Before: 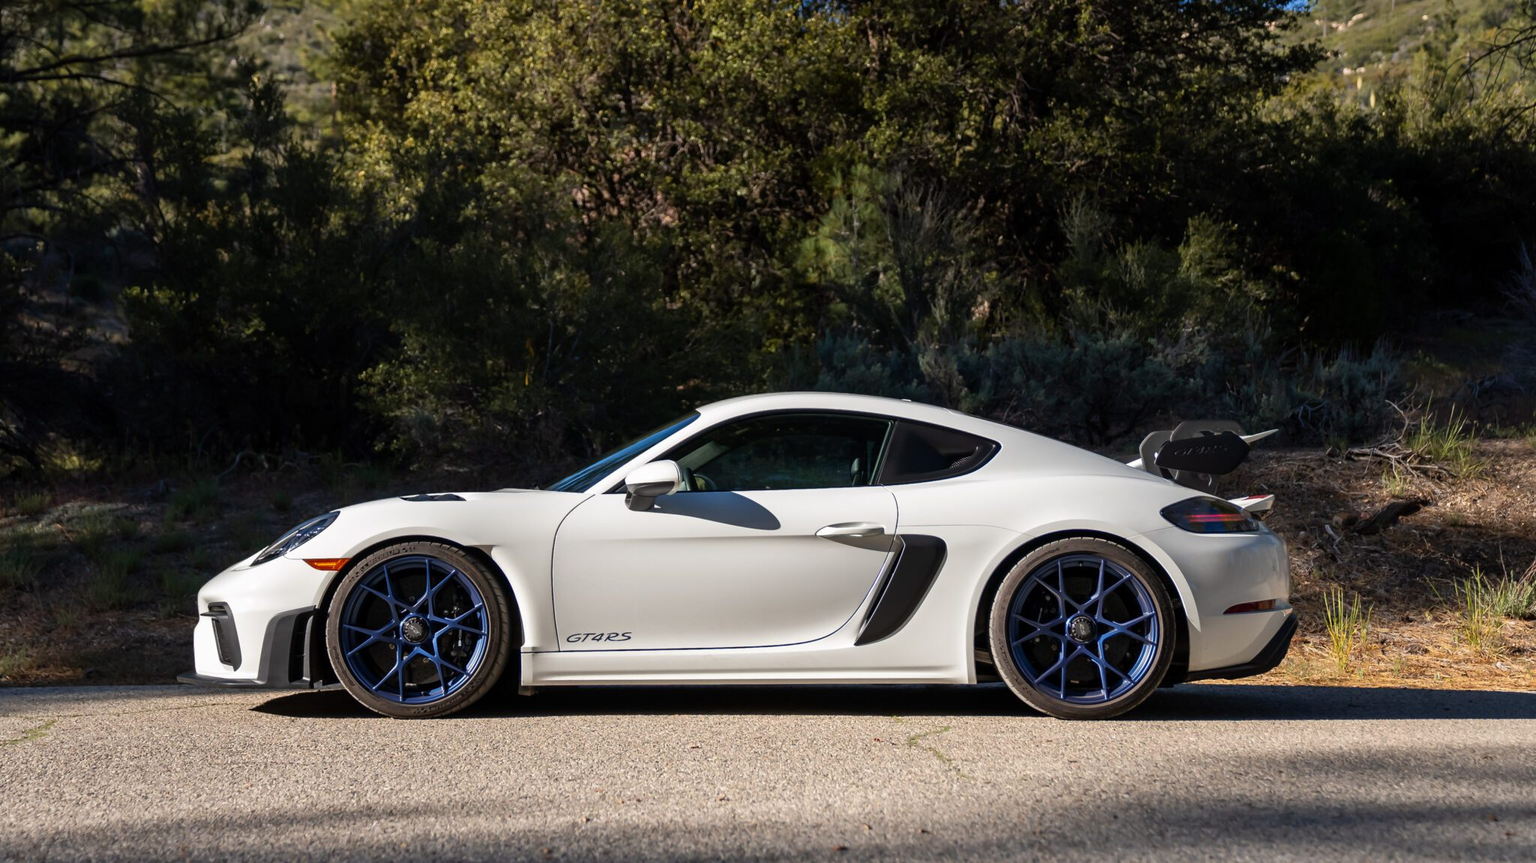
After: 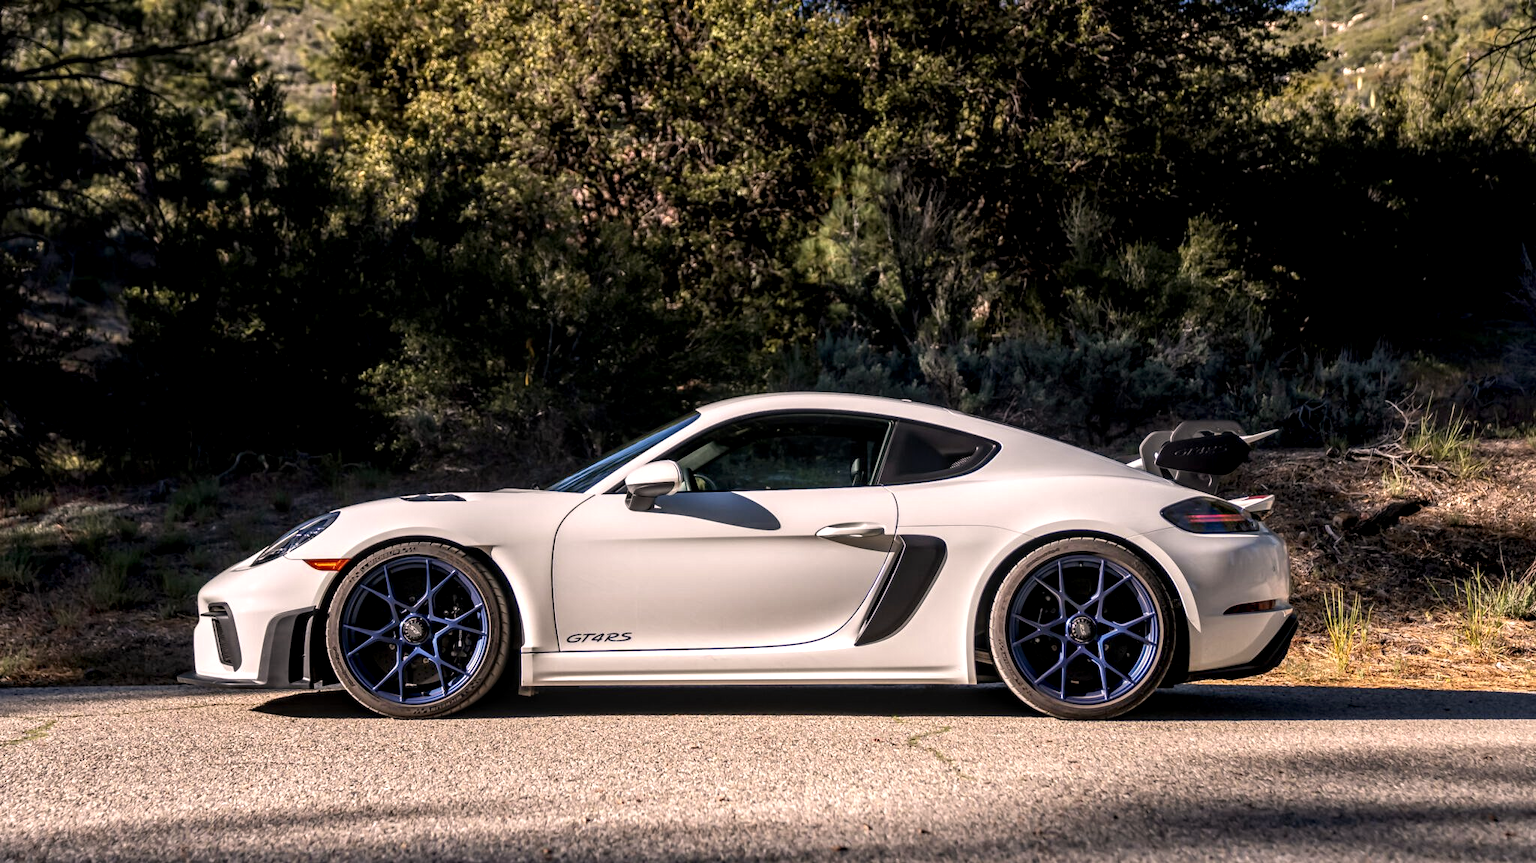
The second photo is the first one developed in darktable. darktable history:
local contrast: highlights 79%, shadows 56%, detail 175%, midtone range 0.427
color correction: highlights a* 7.81, highlights b* 4.32
